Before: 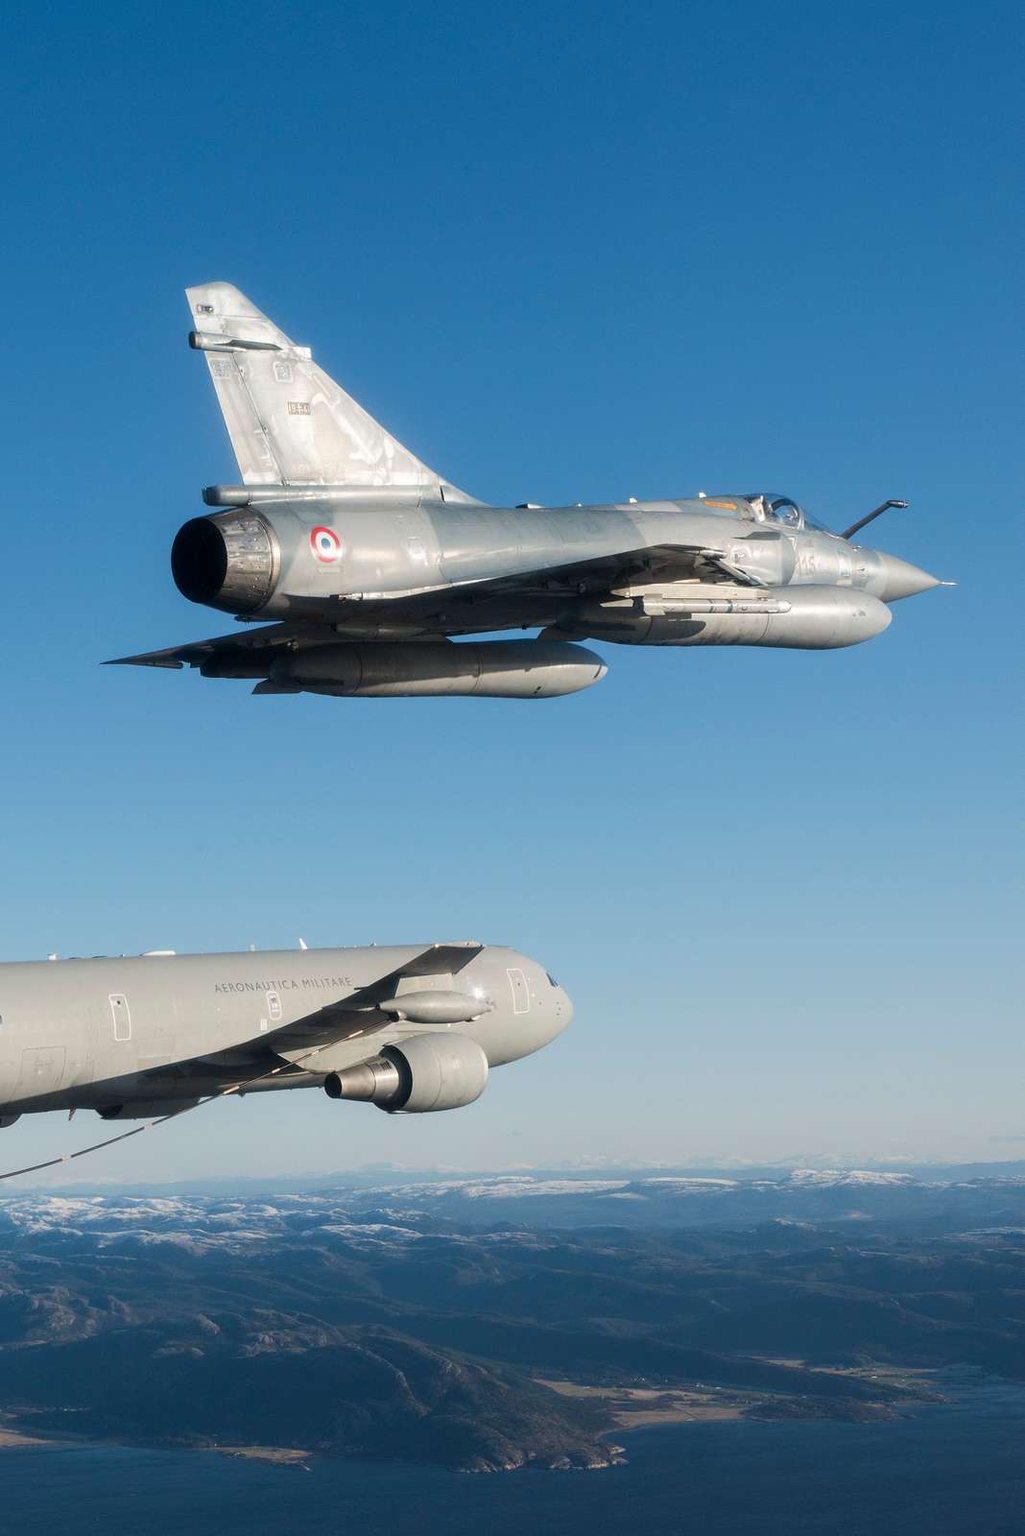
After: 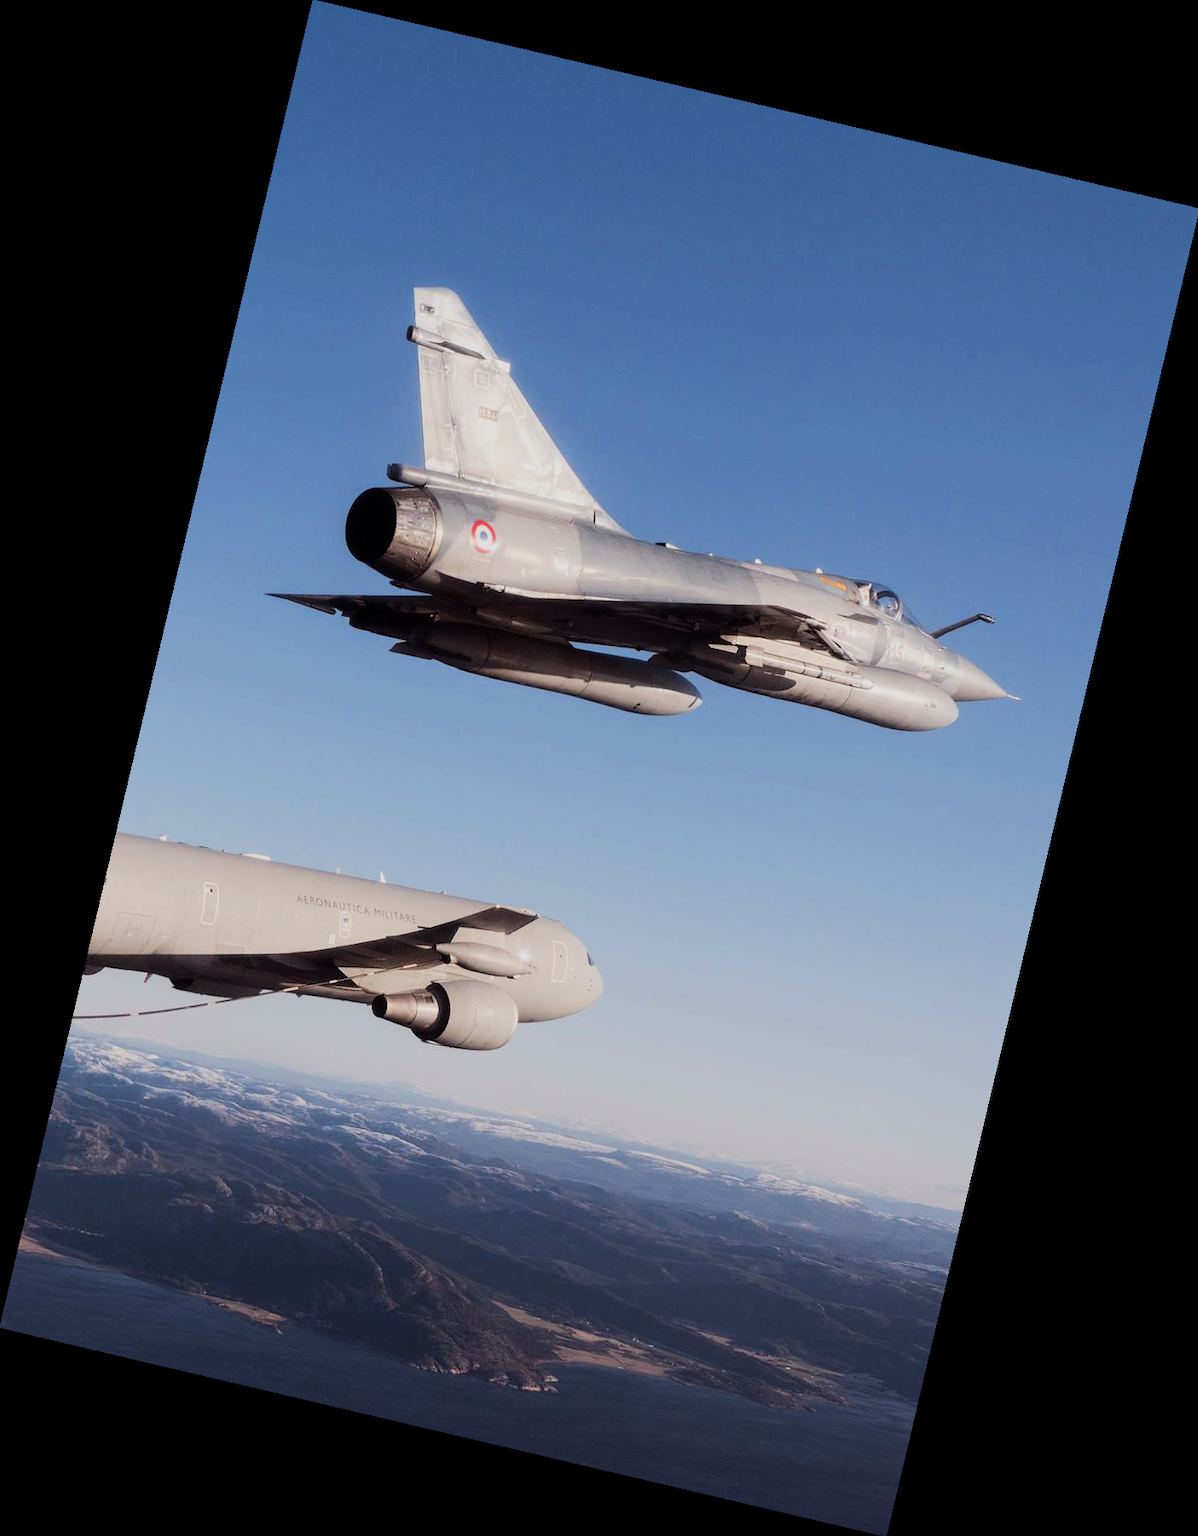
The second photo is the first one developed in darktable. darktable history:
rotate and perspective: rotation 13.27°, automatic cropping off
rgb levels: mode RGB, independent channels, levels [[0, 0.474, 1], [0, 0.5, 1], [0, 0.5, 1]]
exposure: compensate highlight preservation false
filmic rgb: black relative exposure -7.5 EV, white relative exposure 5 EV, hardness 3.31, contrast 1.3, contrast in shadows safe
